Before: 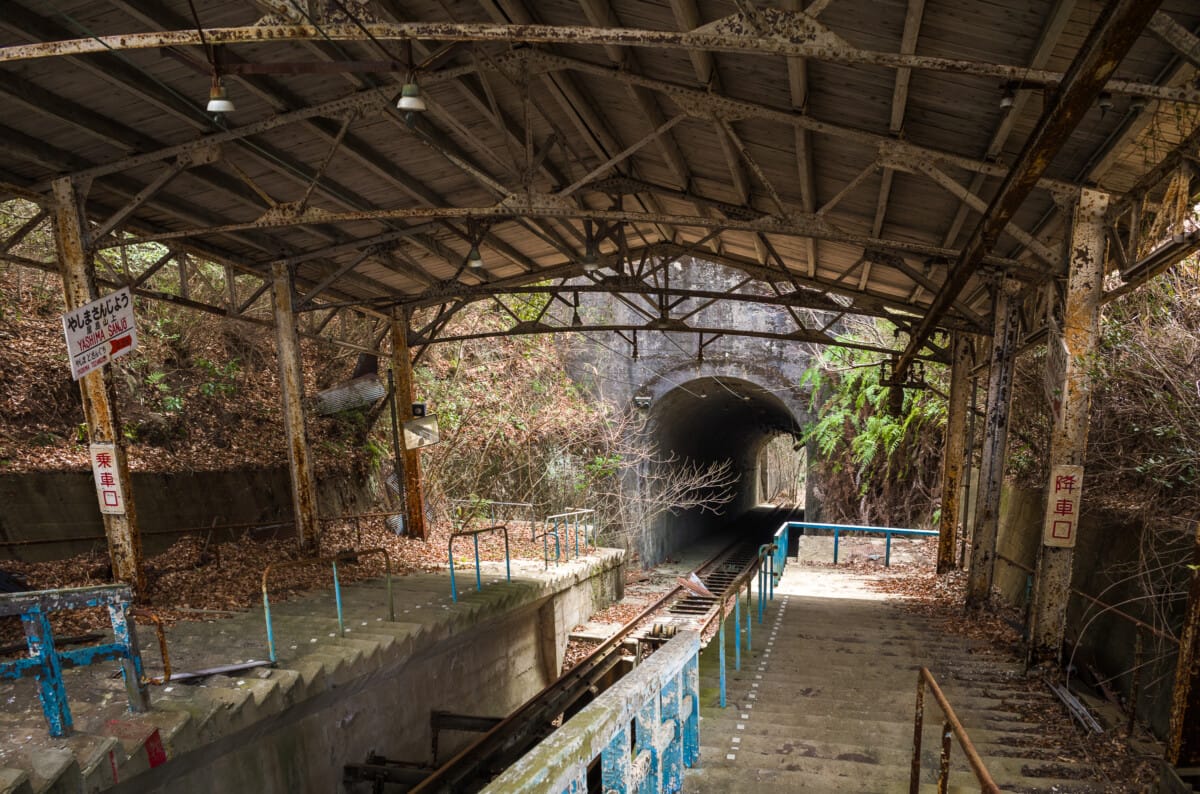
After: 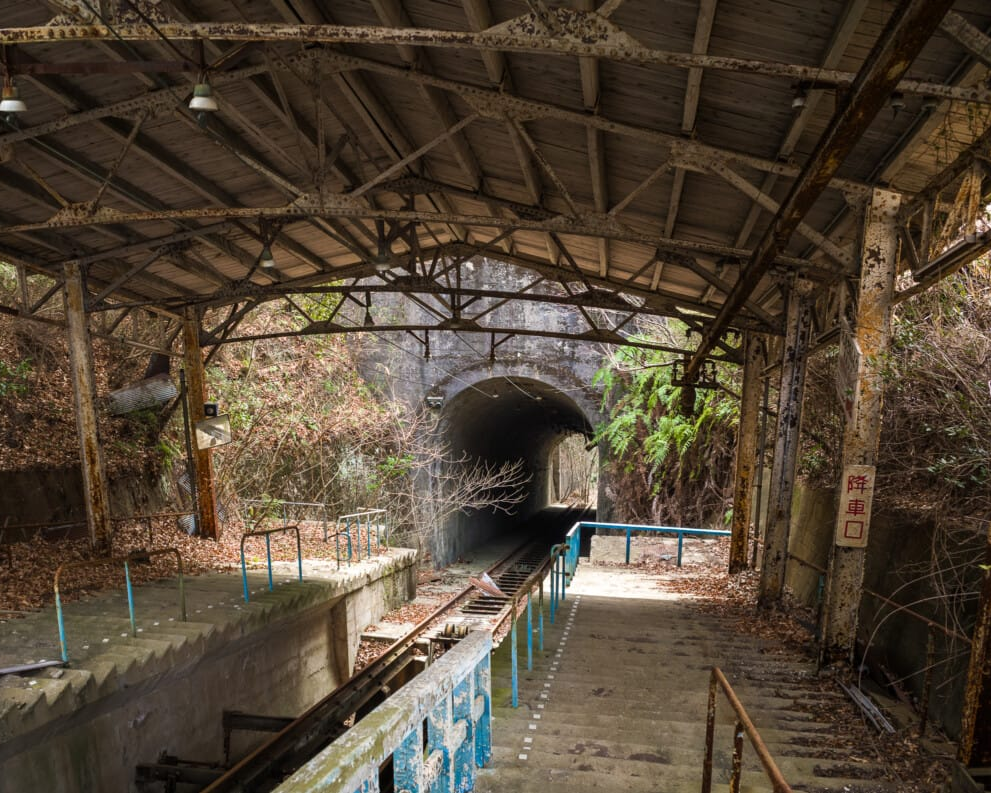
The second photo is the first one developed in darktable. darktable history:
crop: left 17.372%, bottom 0.042%
